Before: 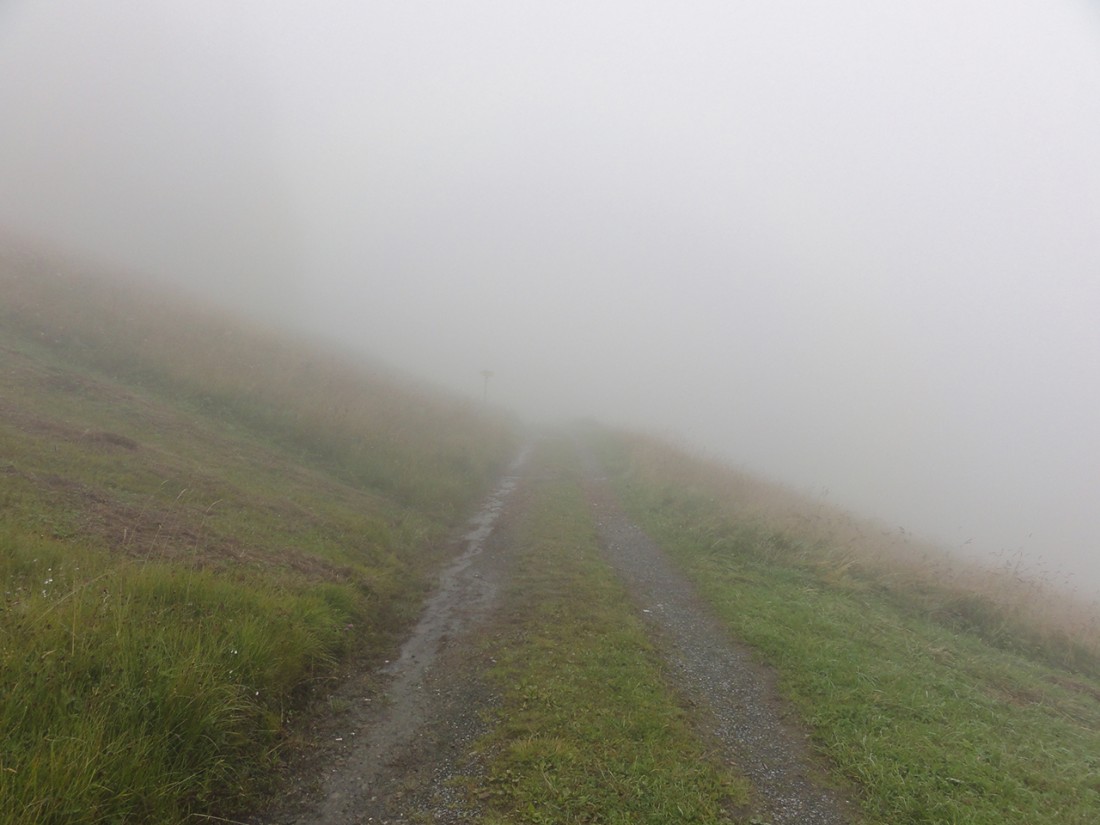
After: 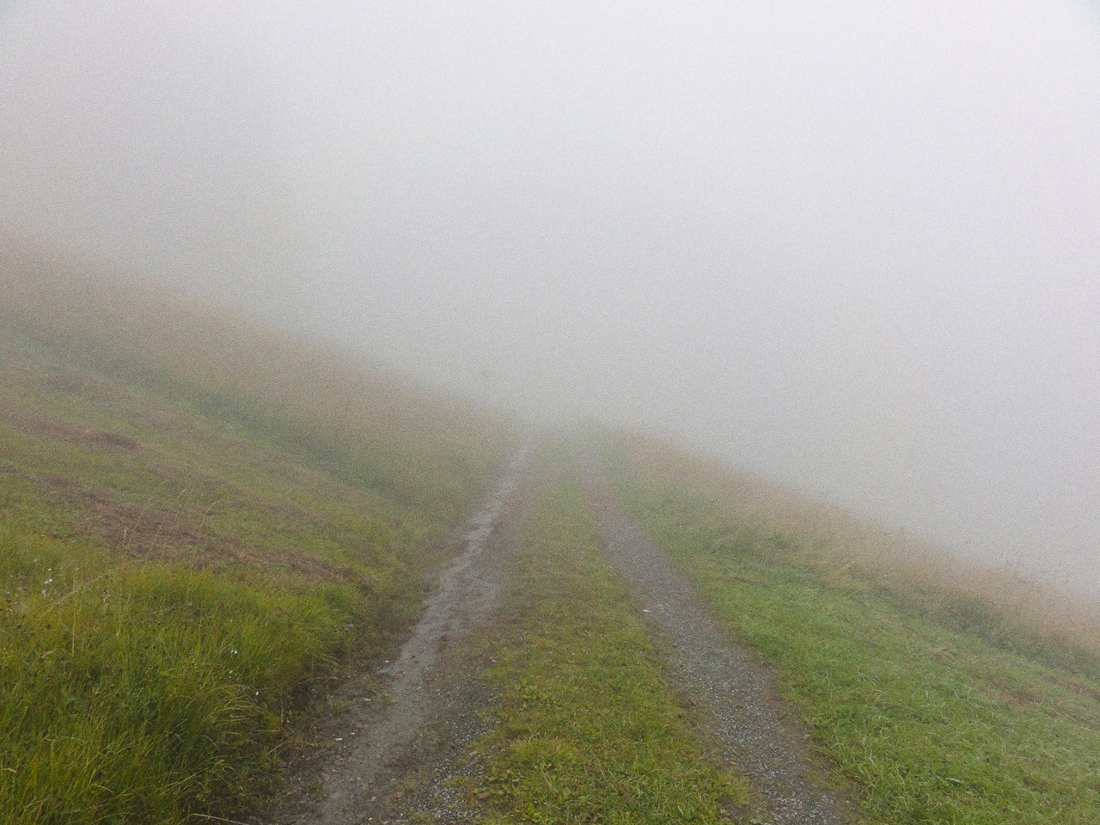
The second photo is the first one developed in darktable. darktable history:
contrast brightness saturation: saturation -0.17
grain: coarseness 0.09 ISO
color balance rgb: perceptual saturation grading › global saturation 25%, perceptual brilliance grading › mid-tones 10%, perceptual brilliance grading › shadows 15%, global vibrance 20%
local contrast: mode bilateral grid, contrast 20, coarseness 50, detail 102%, midtone range 0.2
